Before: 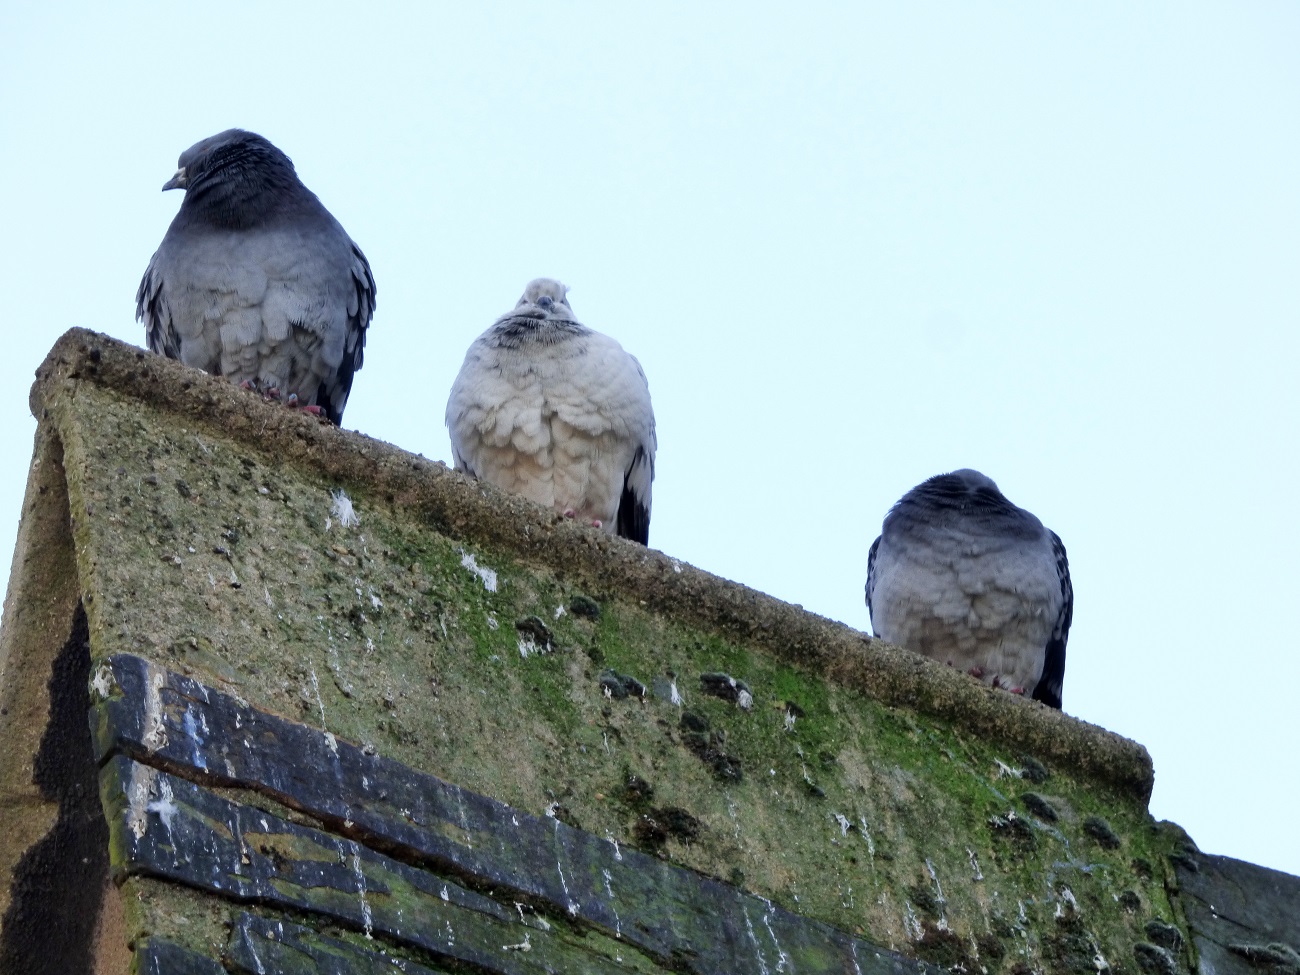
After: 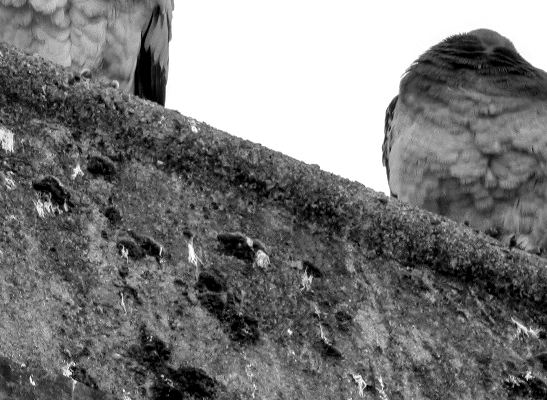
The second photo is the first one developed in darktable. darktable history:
monochrome: size 1
crop: left 37.221%, top 45.169%, right 20.63%, bottom 13.777%
levels: levels [0, 0.476, 0.951]
local contrast: detail 150%
